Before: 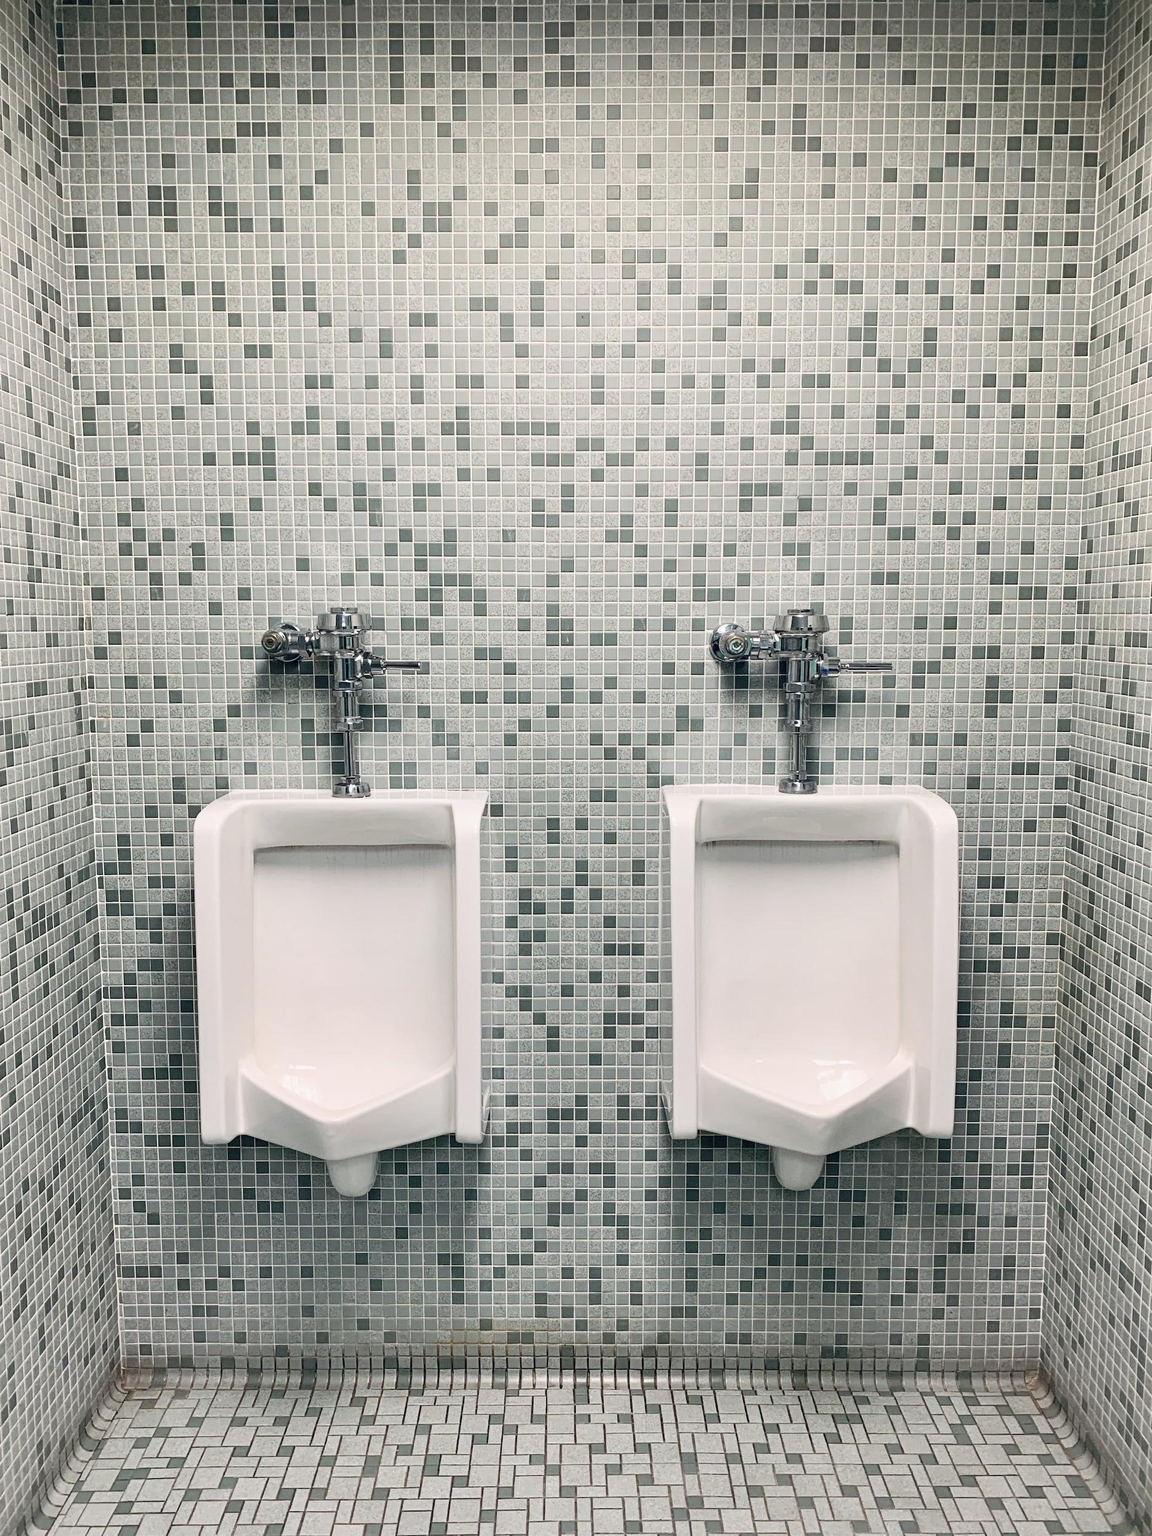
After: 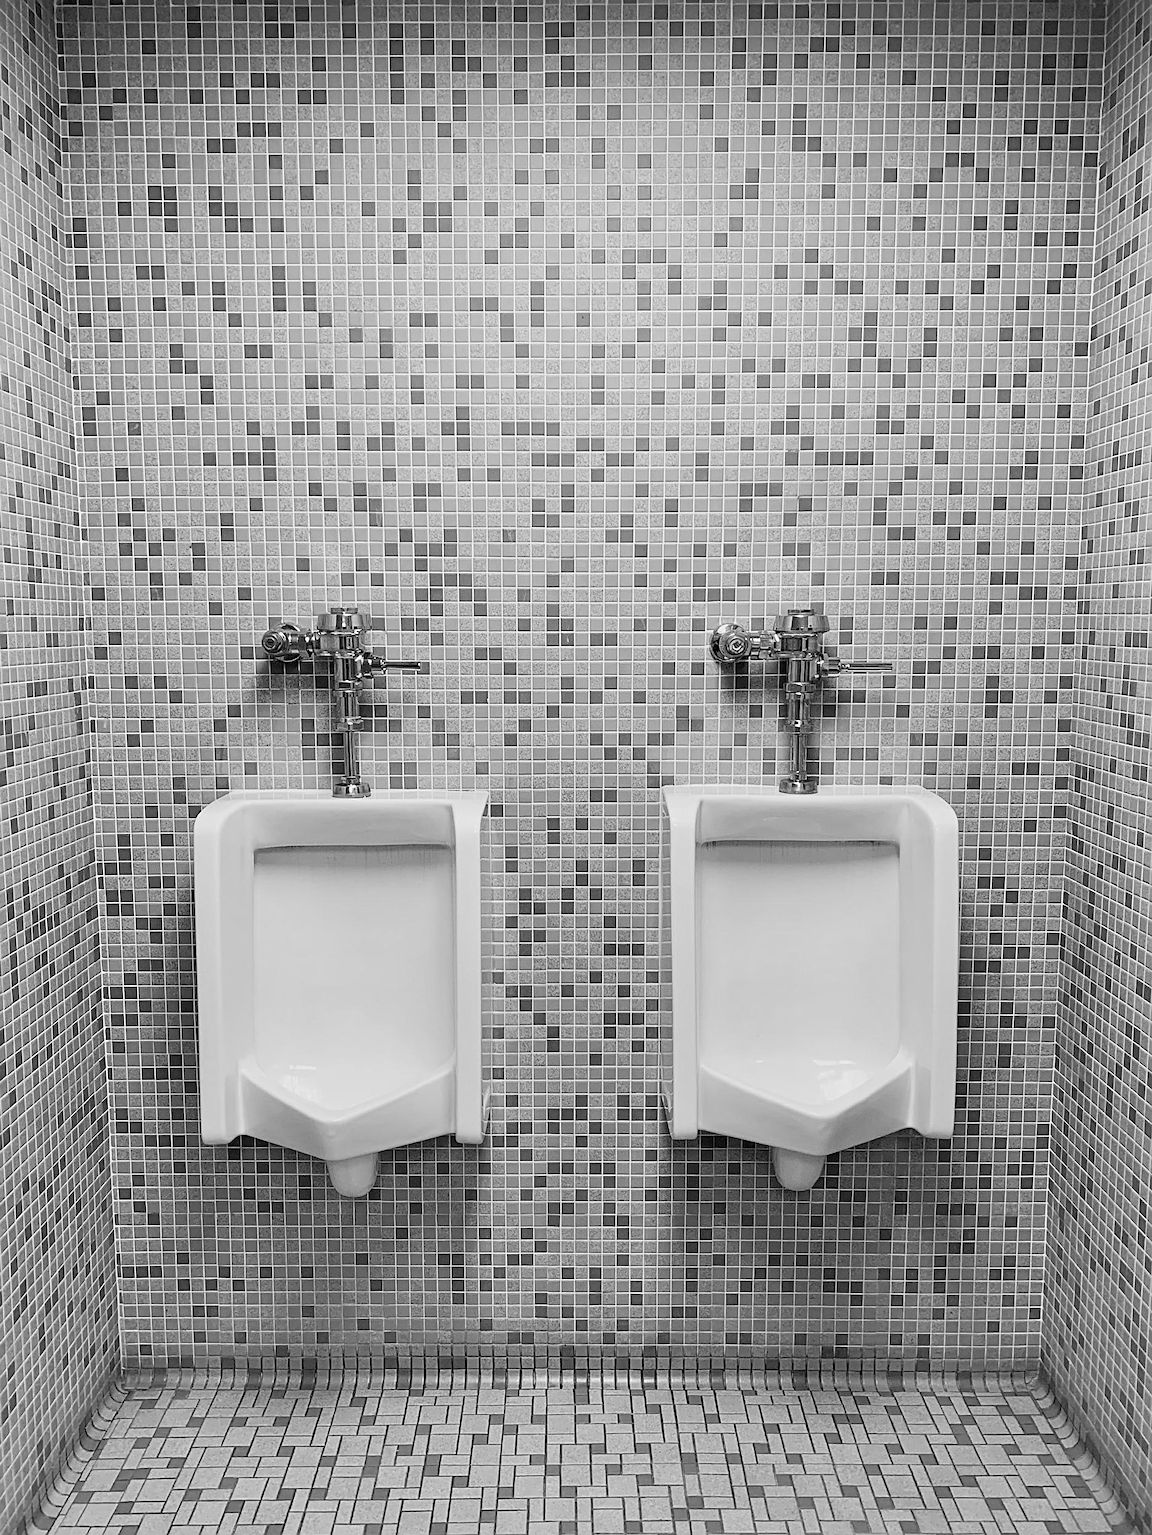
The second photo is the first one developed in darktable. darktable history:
exposure: exposure -0.21 EV, compensate highlight preservation false
monochrome: a -4.13, b 5.16, size 1
sharpen: on, module defaults
